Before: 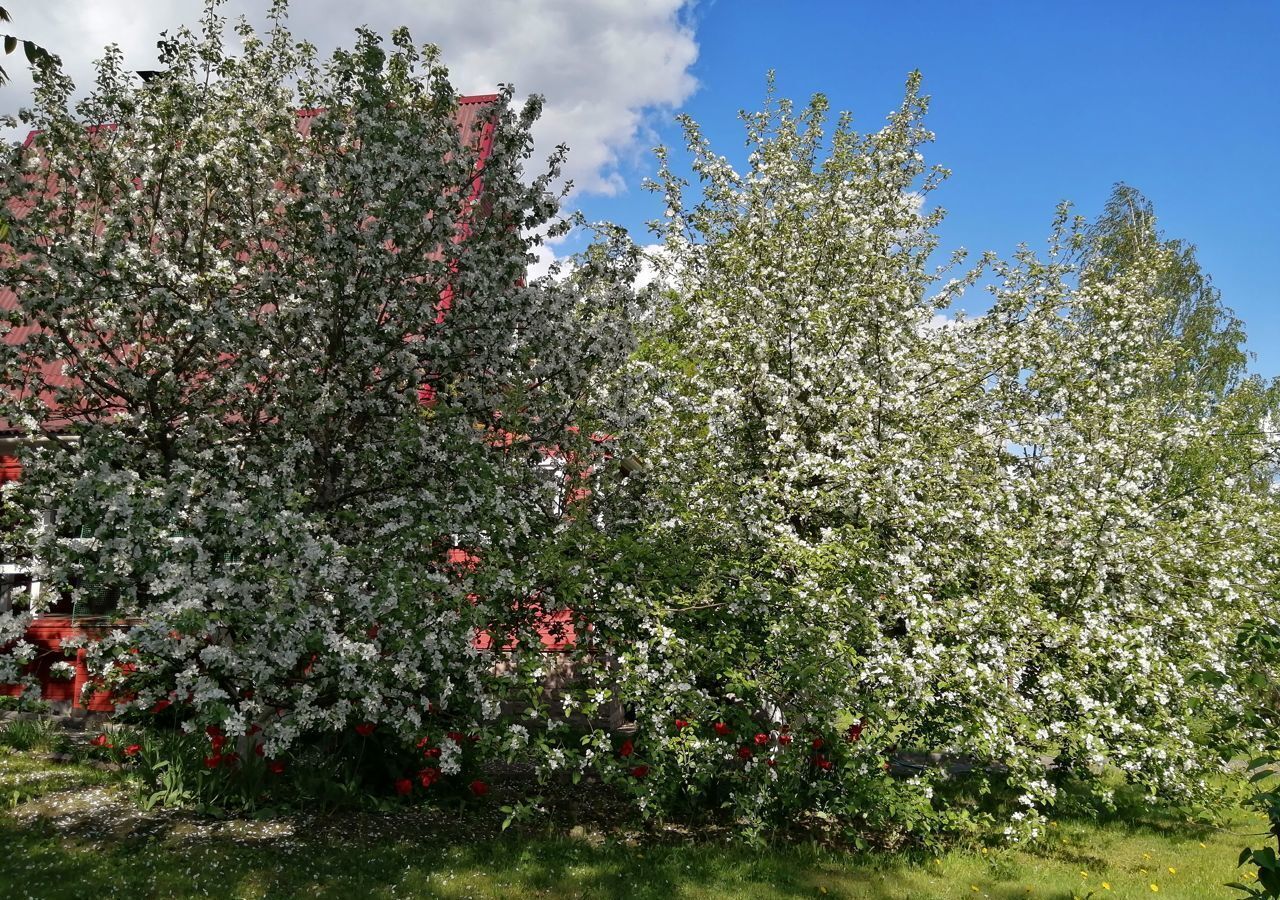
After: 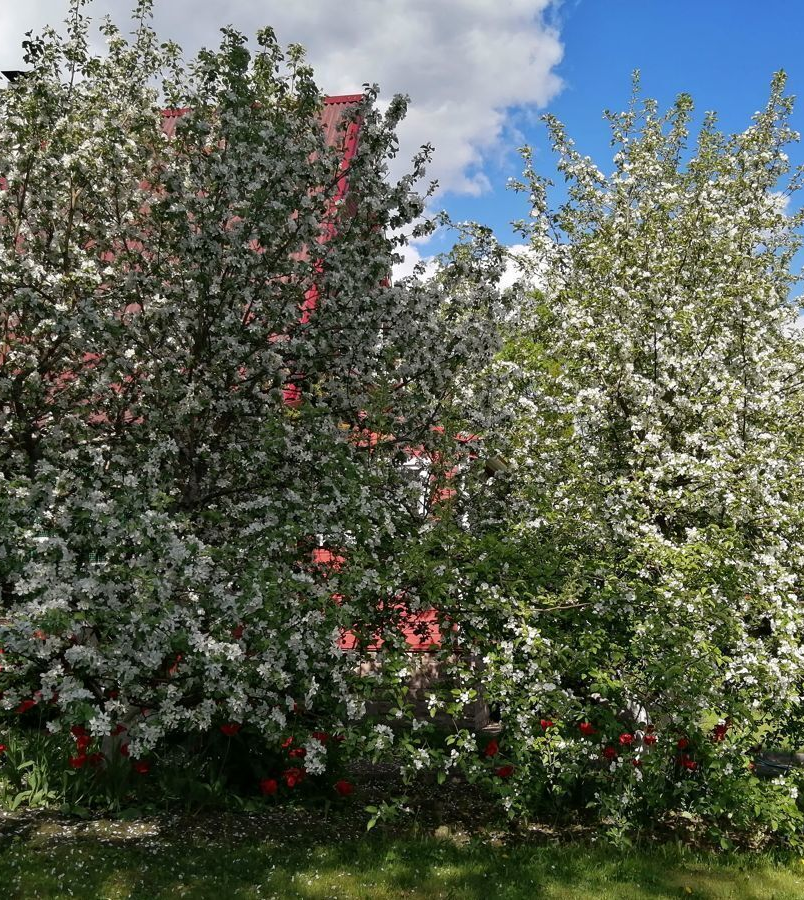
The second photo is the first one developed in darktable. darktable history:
crop: left 10.567%, right 26.558%
